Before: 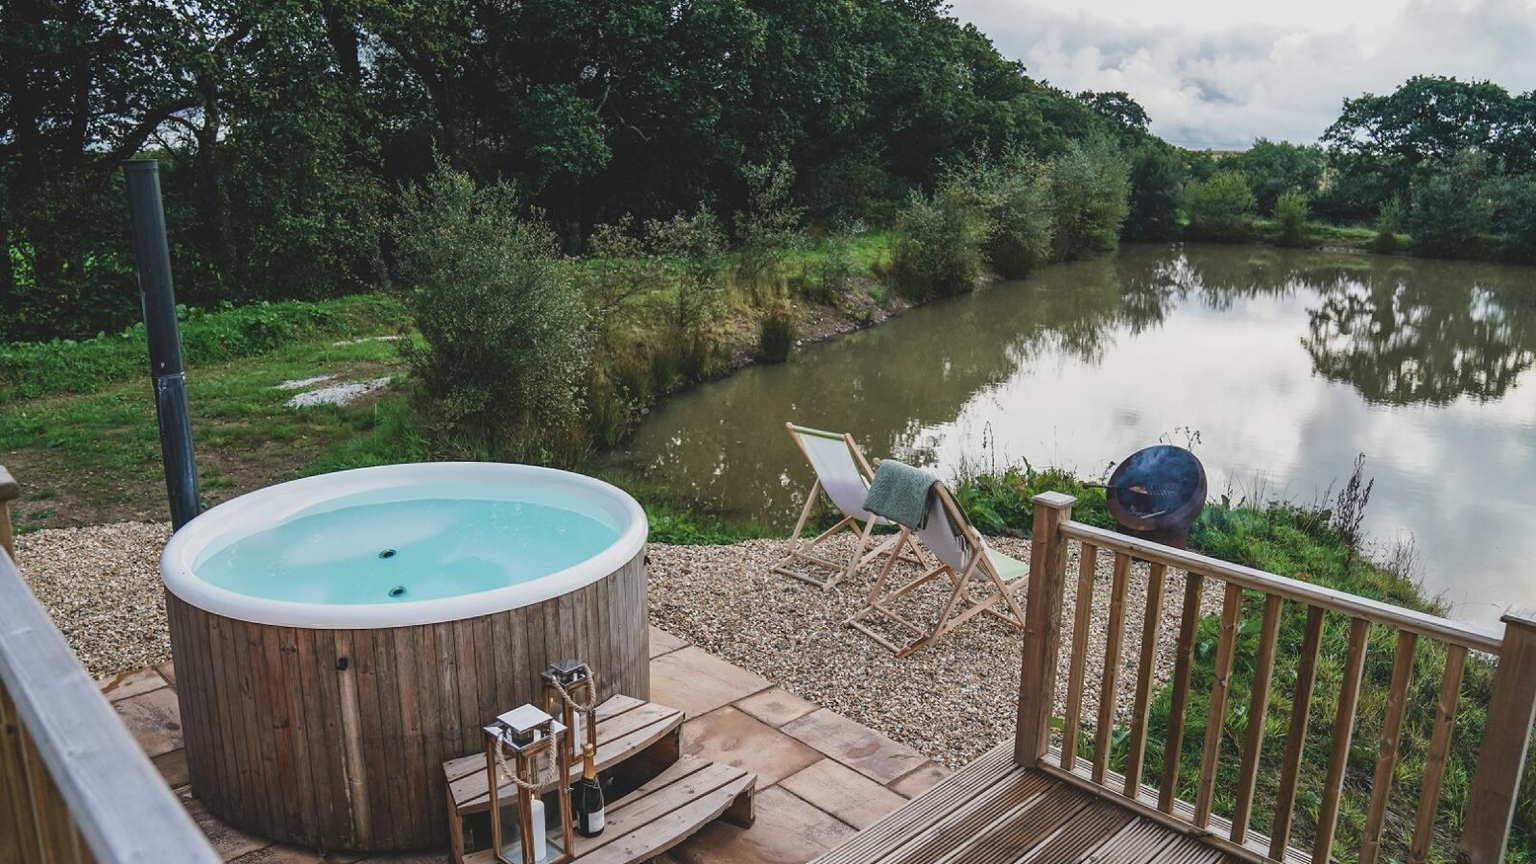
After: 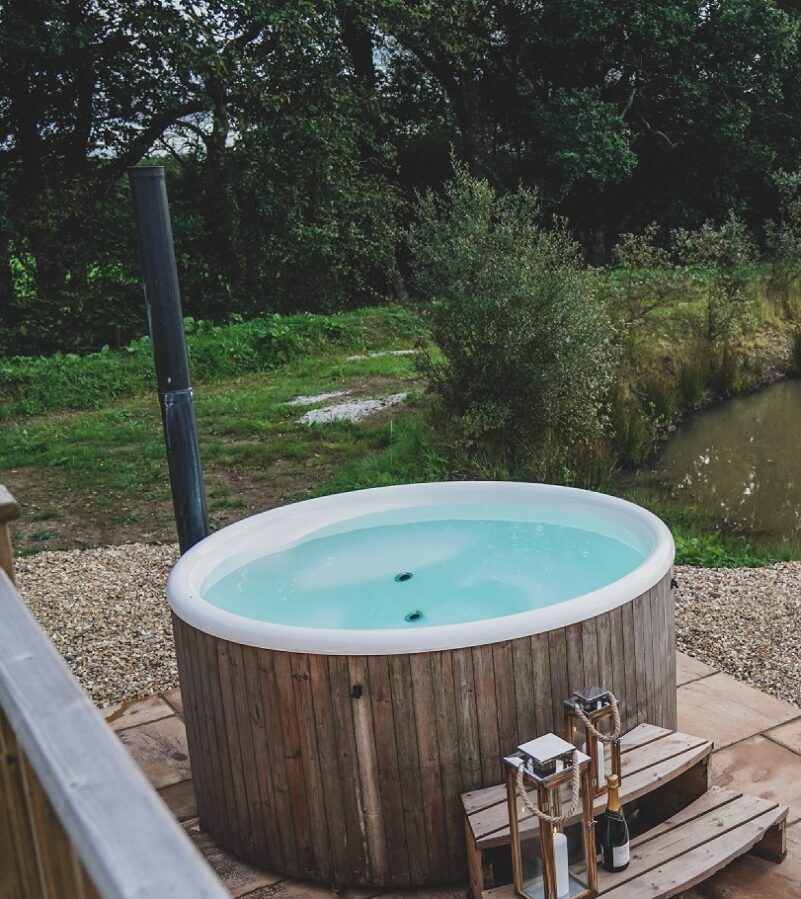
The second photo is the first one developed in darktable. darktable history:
crop and rotate: left 0.028%, top 0%, right 49.883%
